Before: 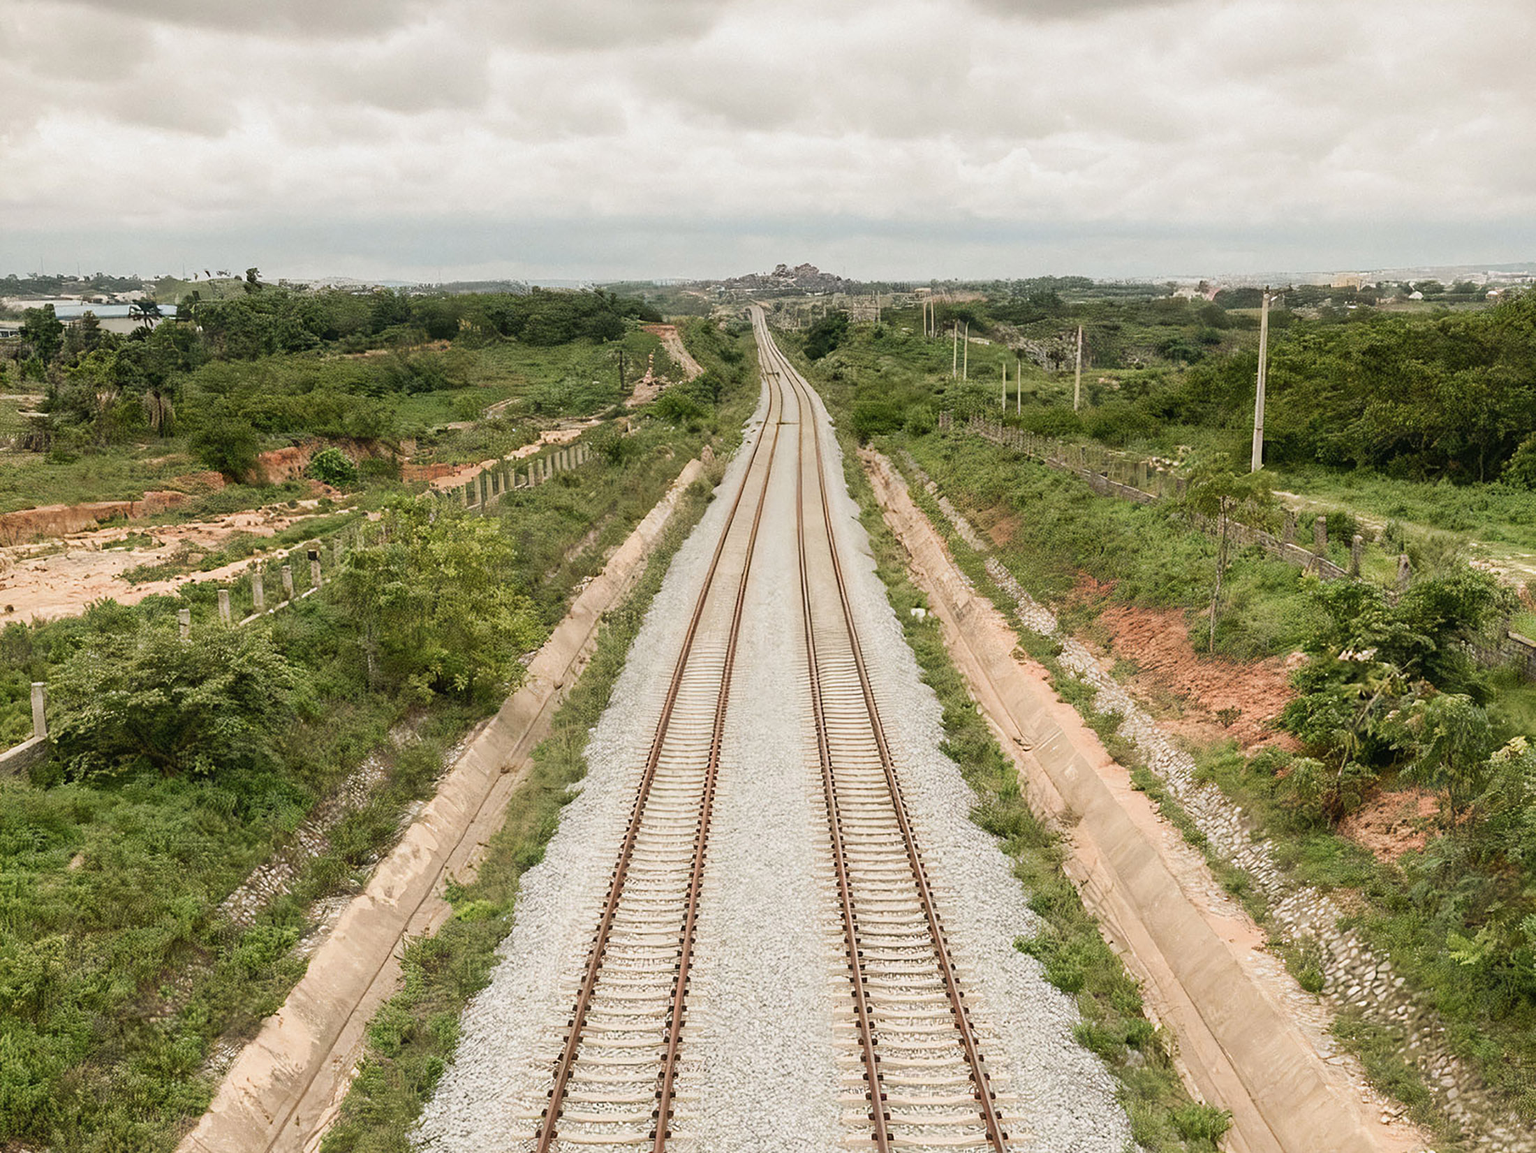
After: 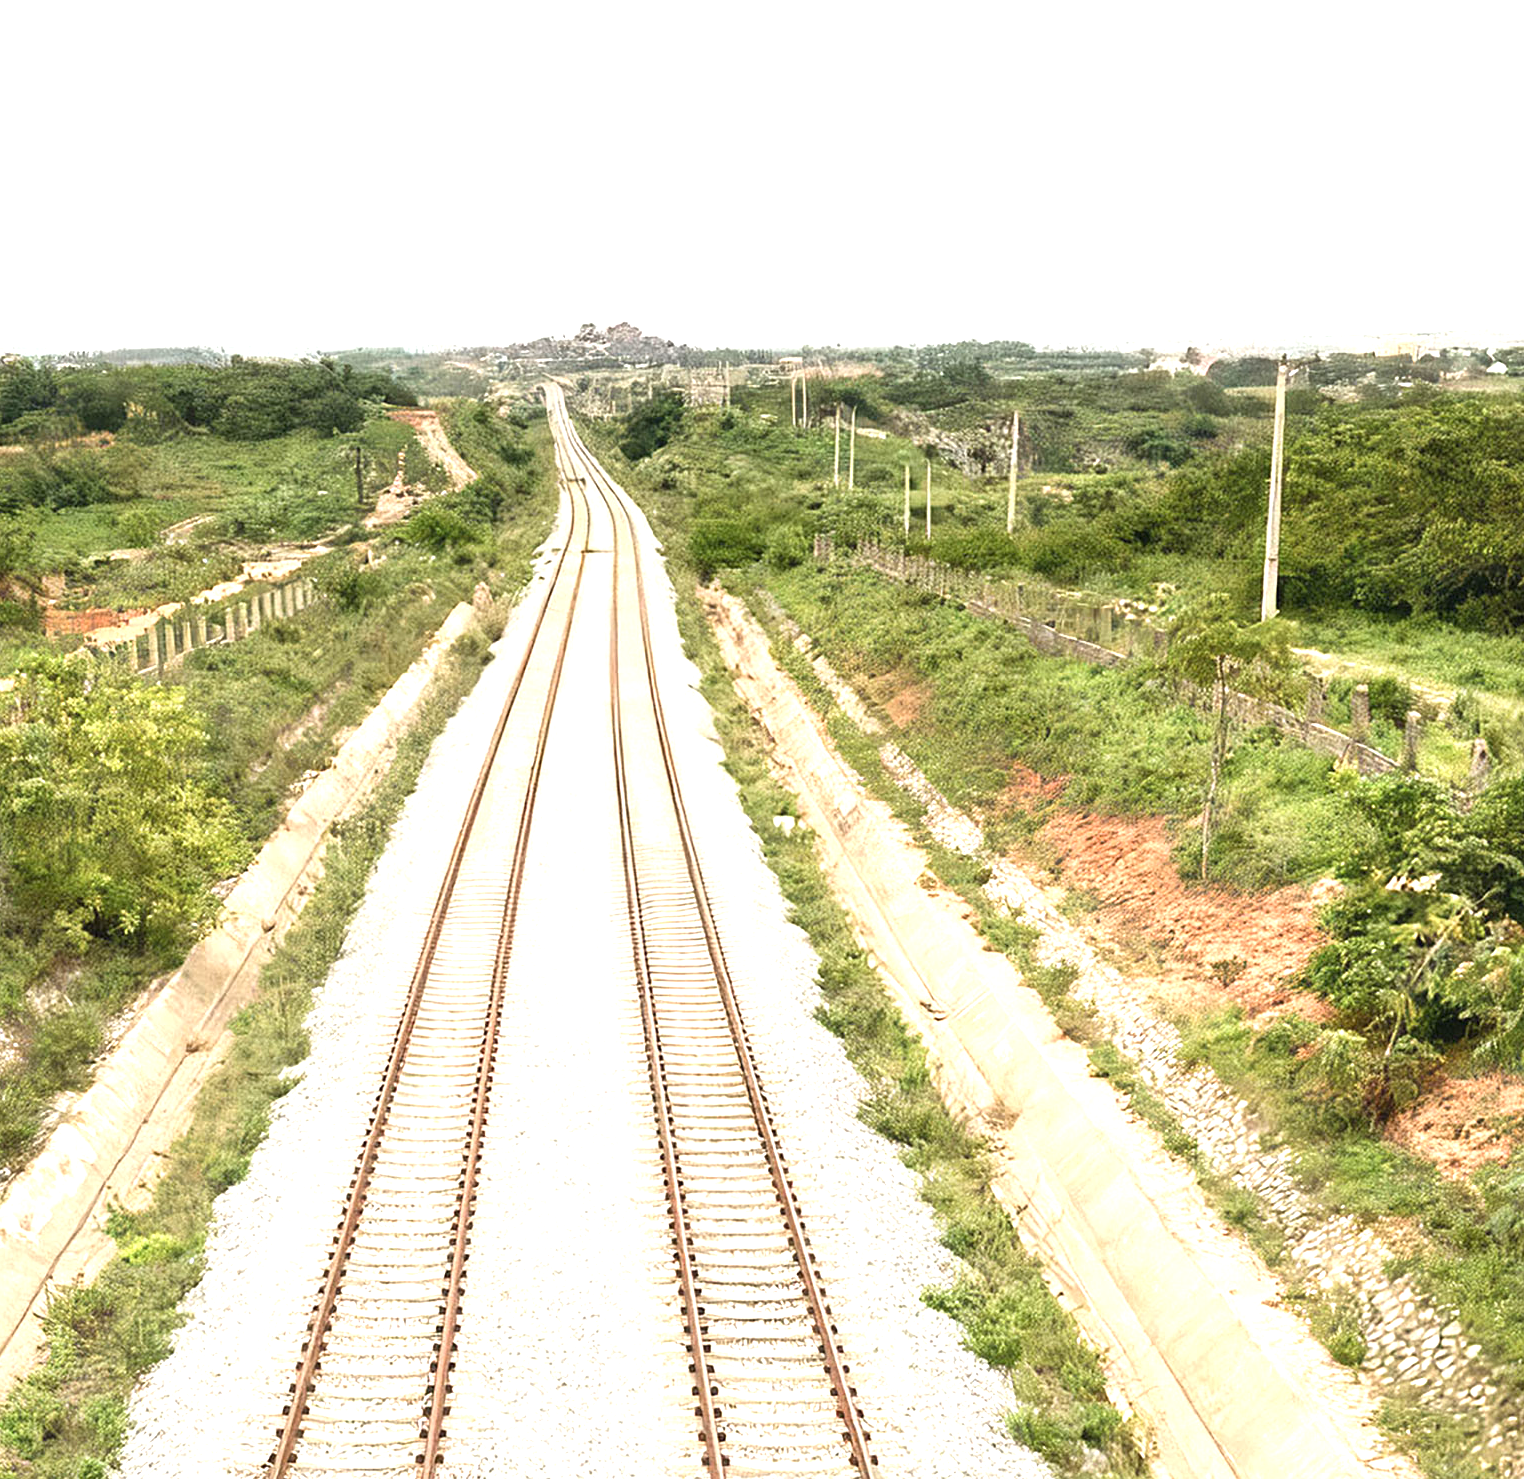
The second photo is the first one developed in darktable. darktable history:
exposure: black level correction 0, exposure 1.2 EV, compensate highlight preservation false
crop and rotate: left 24.16%, top 3.346%, right 6.548%, bottom 7.013%
